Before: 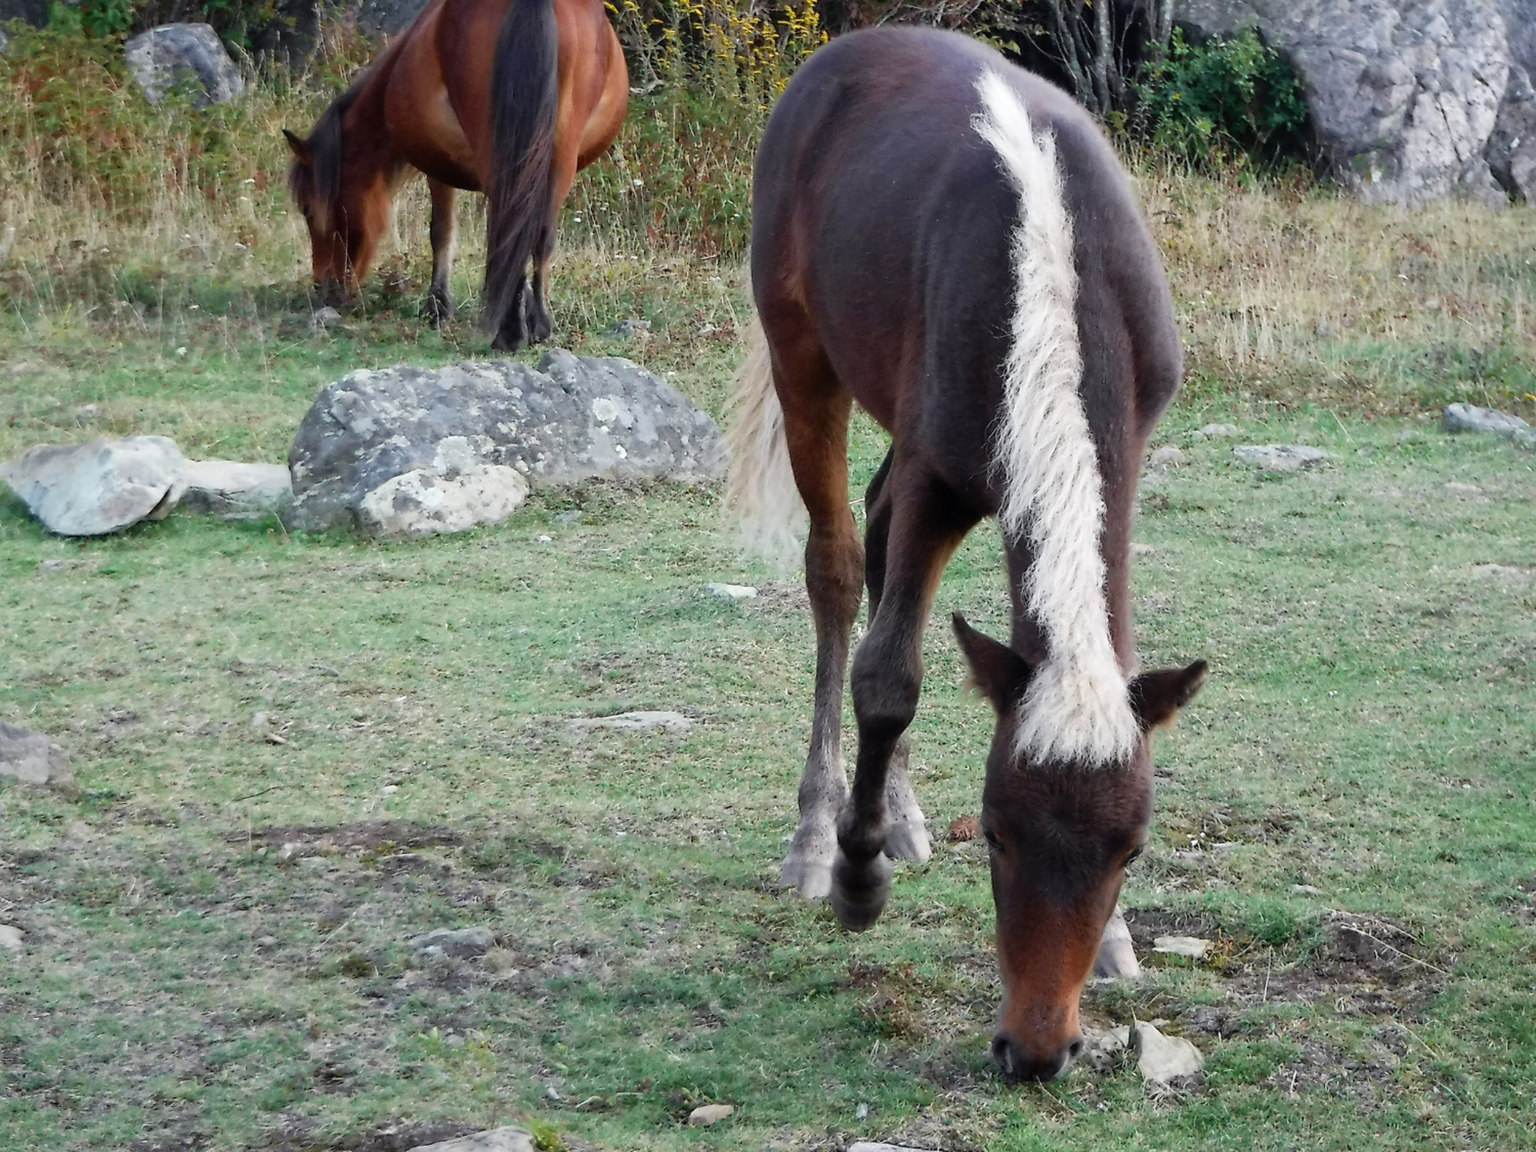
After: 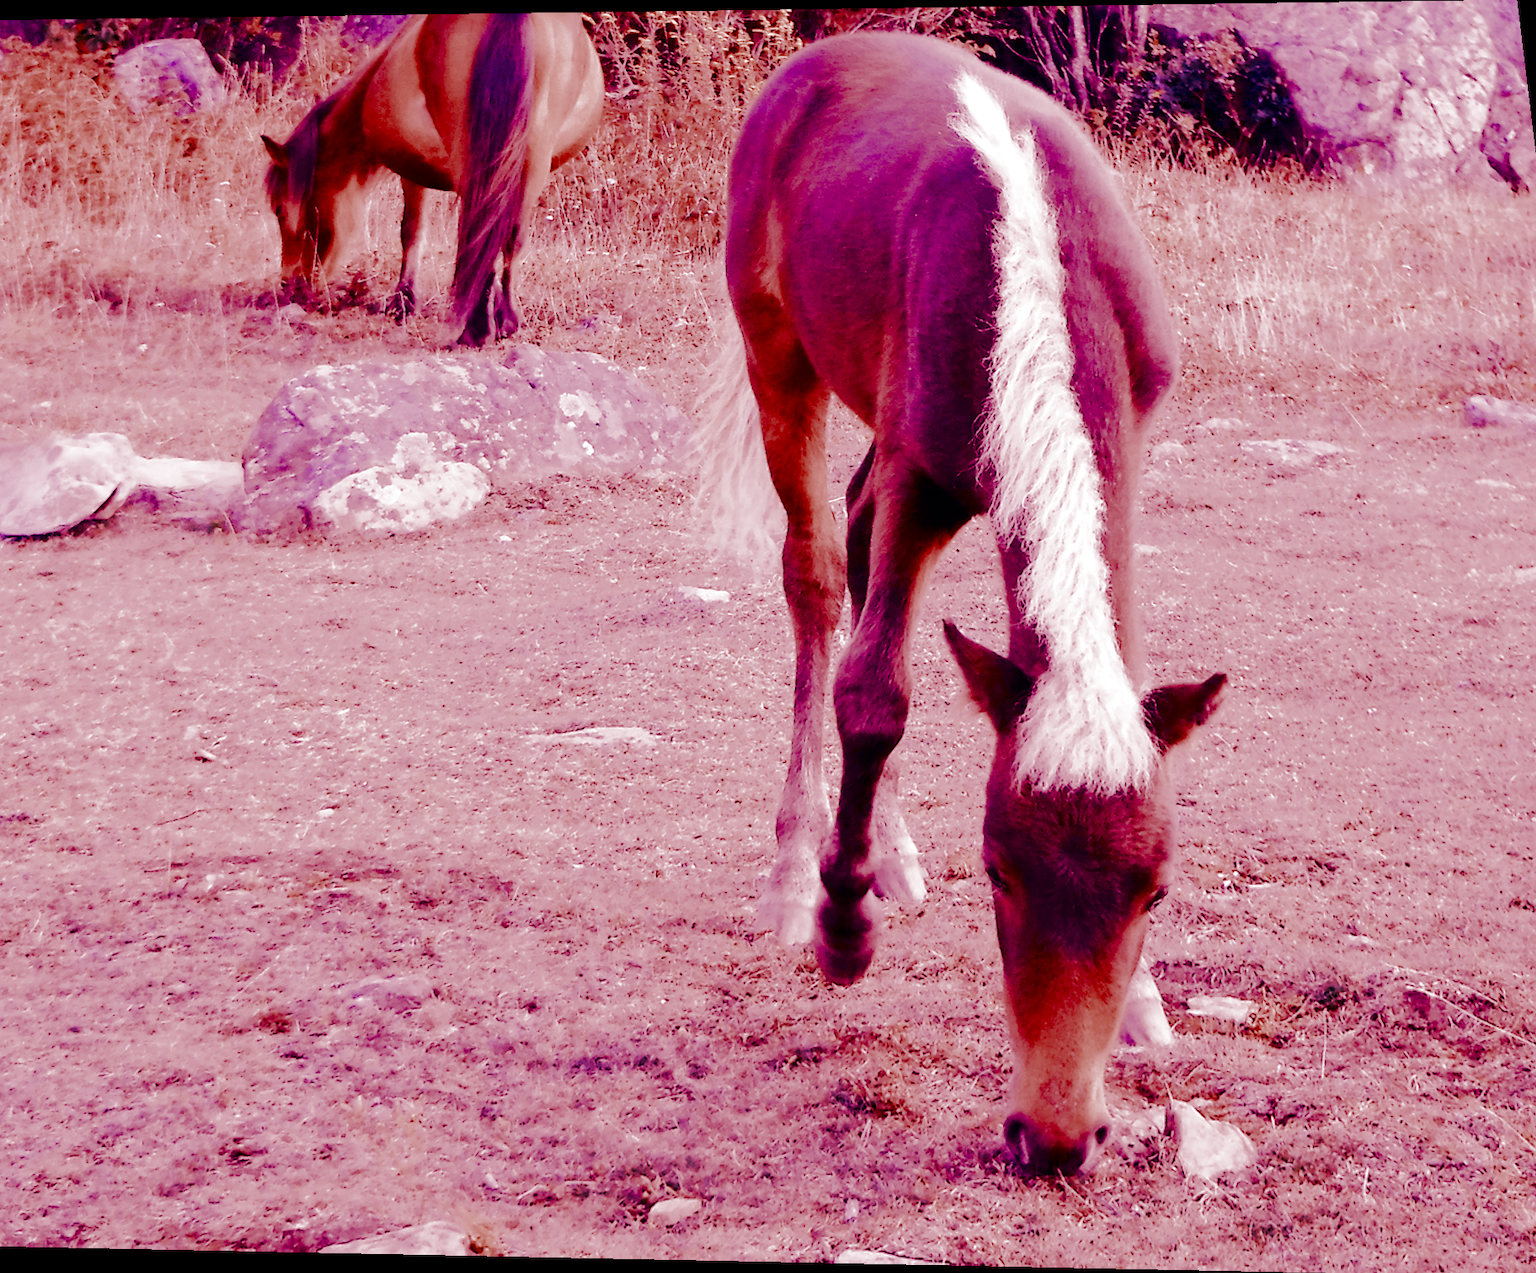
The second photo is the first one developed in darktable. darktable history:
white balance: red 4.26, blue 1.802
filmic rgb: black relative exposure -7.5 EV, white relative exposure 5 EV, hardness 3.31, contrast 1.3, contrast in shadows safe
rotate and perspective: rotation 0.128°, lens shift (vertical) -0.181, lens shift (horizontal) -0.044, shear 0.001, automatic cropping off
crop: left 8.026%, right 7.374%
contrast brightness saturation: brightness -0.52
color calibration: illuminant as shot in camera, adaptation linear Bradford (ICC v4), x 0.406, y 0.405, temperature 3570.35 K, saturation algorithm version 1 (2020)
color contrast: green-magenta contrast 0.85, blue-yellow contrast 1.25, unbound 0
